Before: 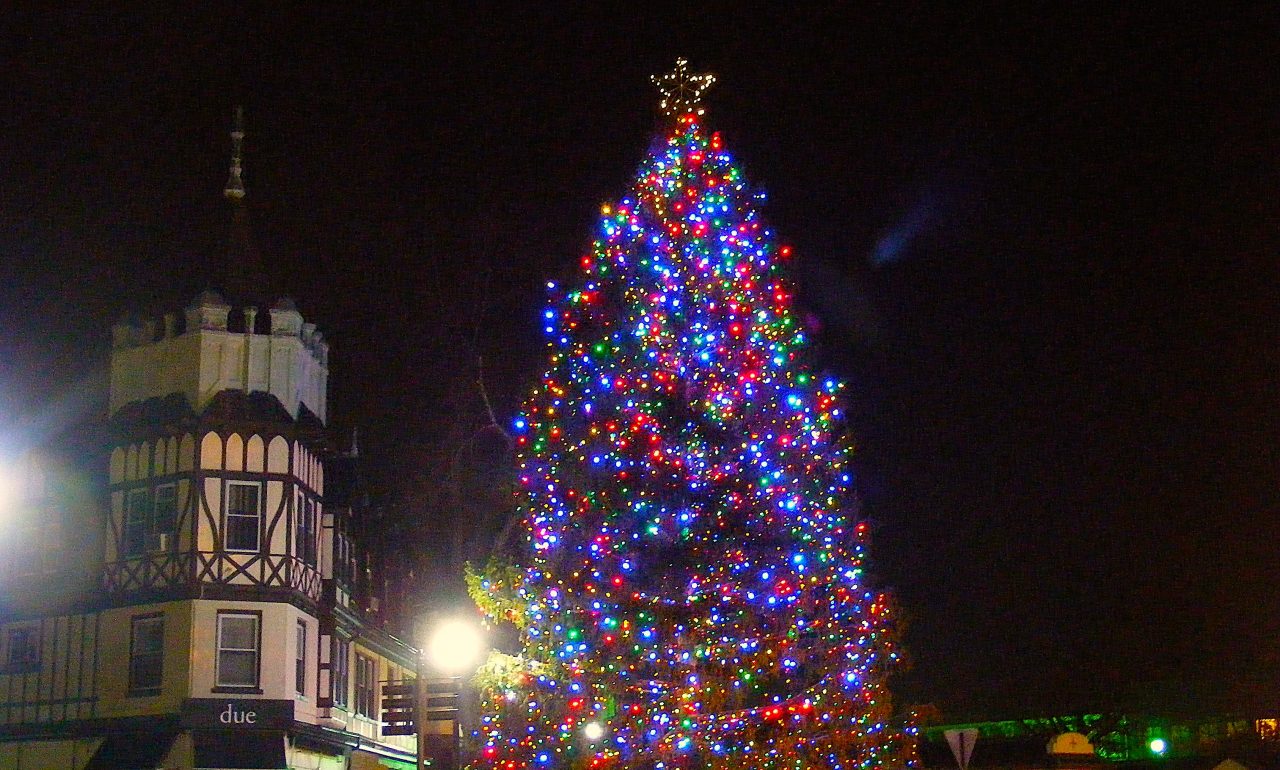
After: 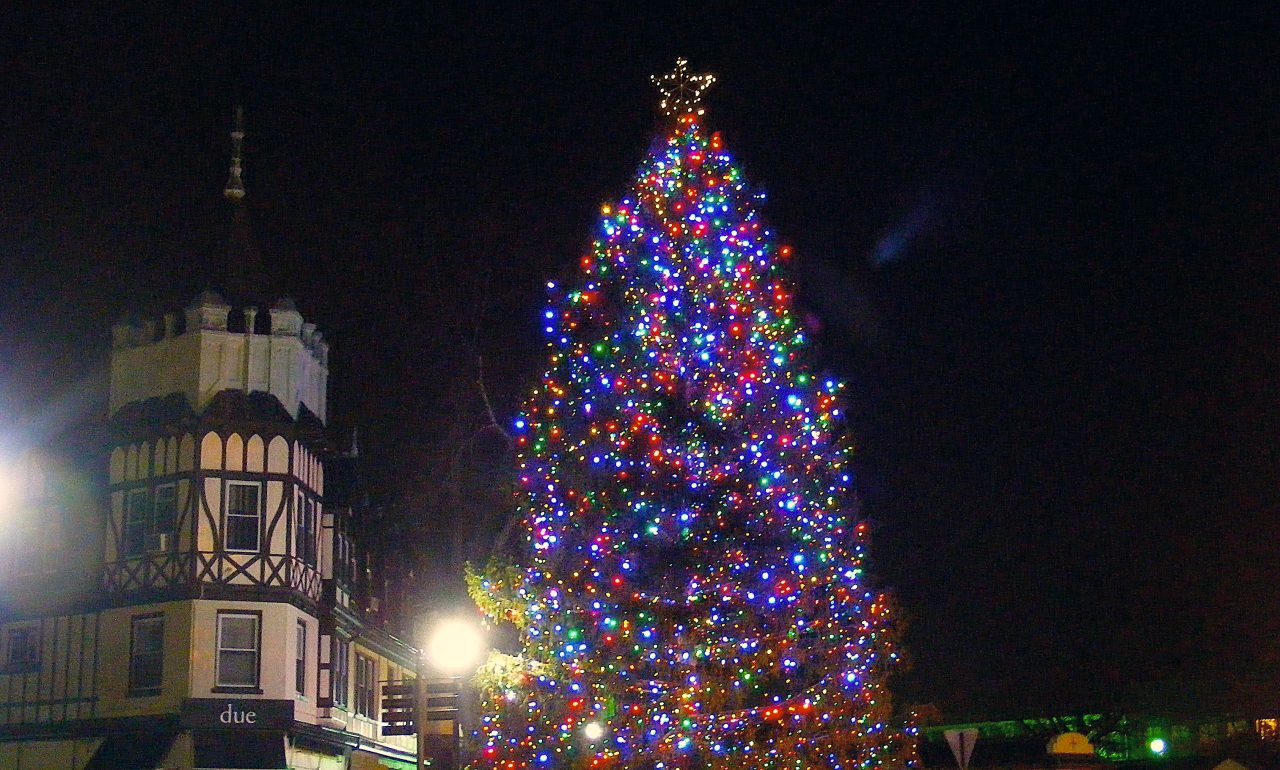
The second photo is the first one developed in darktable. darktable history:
color balance rgb: shadows fall-off 101%, linear chroma grading › mid-tones 7.63%, perceptual saturation grading › mid-tones 11.68%, mask middle-gray fulcrum 22.45%, global vibrance 10.11%, saturation formula JzAzBz (2021)
color correction: highlights a* 2.75, highlights b* 5, shadows a* -2.04, shadows b* -4.84, saturation 0.8
